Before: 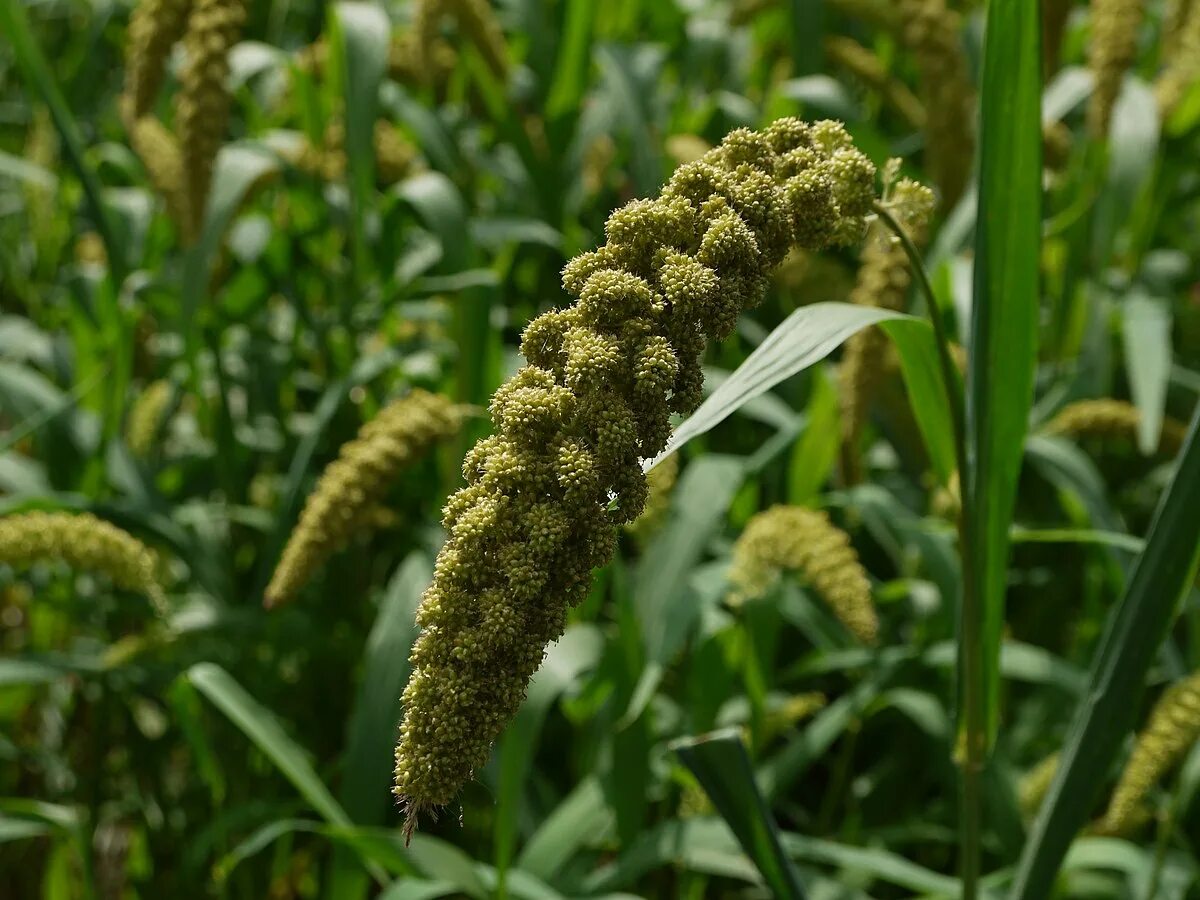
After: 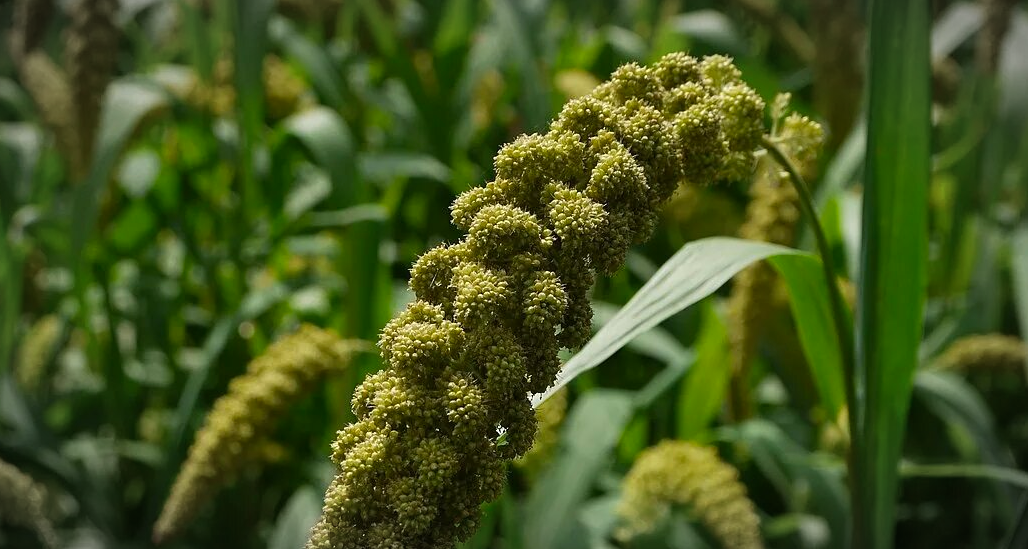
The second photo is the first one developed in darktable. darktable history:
crop and rotate: left 9.287%, top 7.303%, right 4.972%, bottom 31.688%
vignetting: automatic ratio true
color balance rgb: perceptual saturation grading › global saturation 0.665%, global vibrance 20%
